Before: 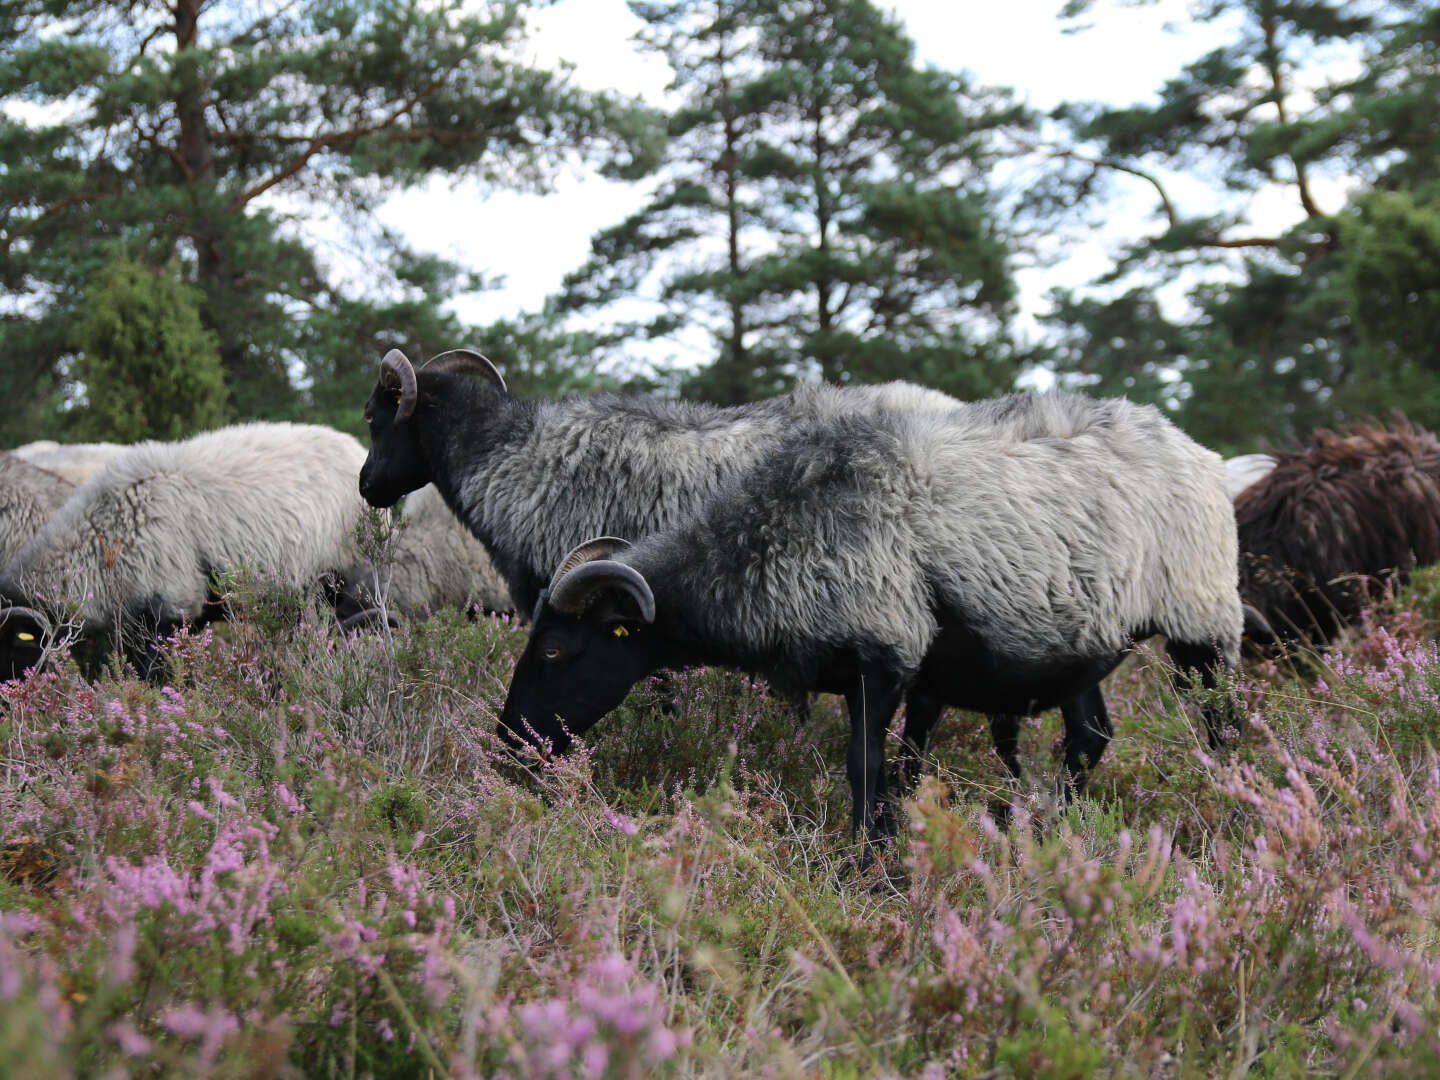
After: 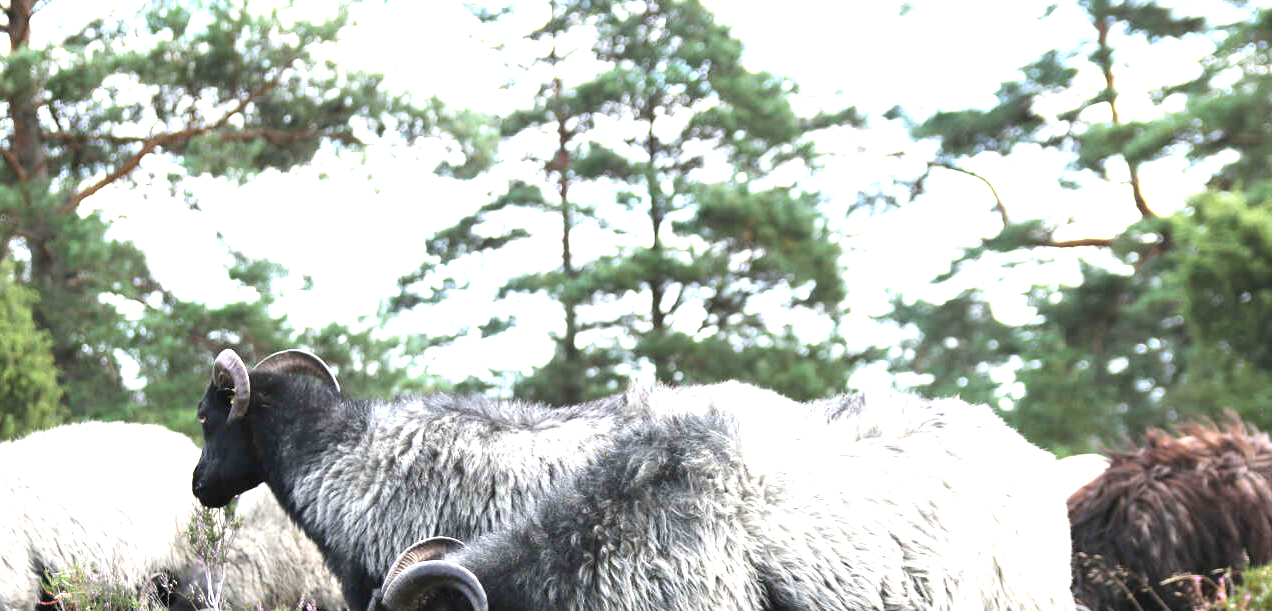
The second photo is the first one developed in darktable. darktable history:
crop and rotate: left 11.605%, bottom 43.336%
exposure: black level correction 0, exposure 1.744 EV, compensate exposure bias true, compensate highlight preservation false
